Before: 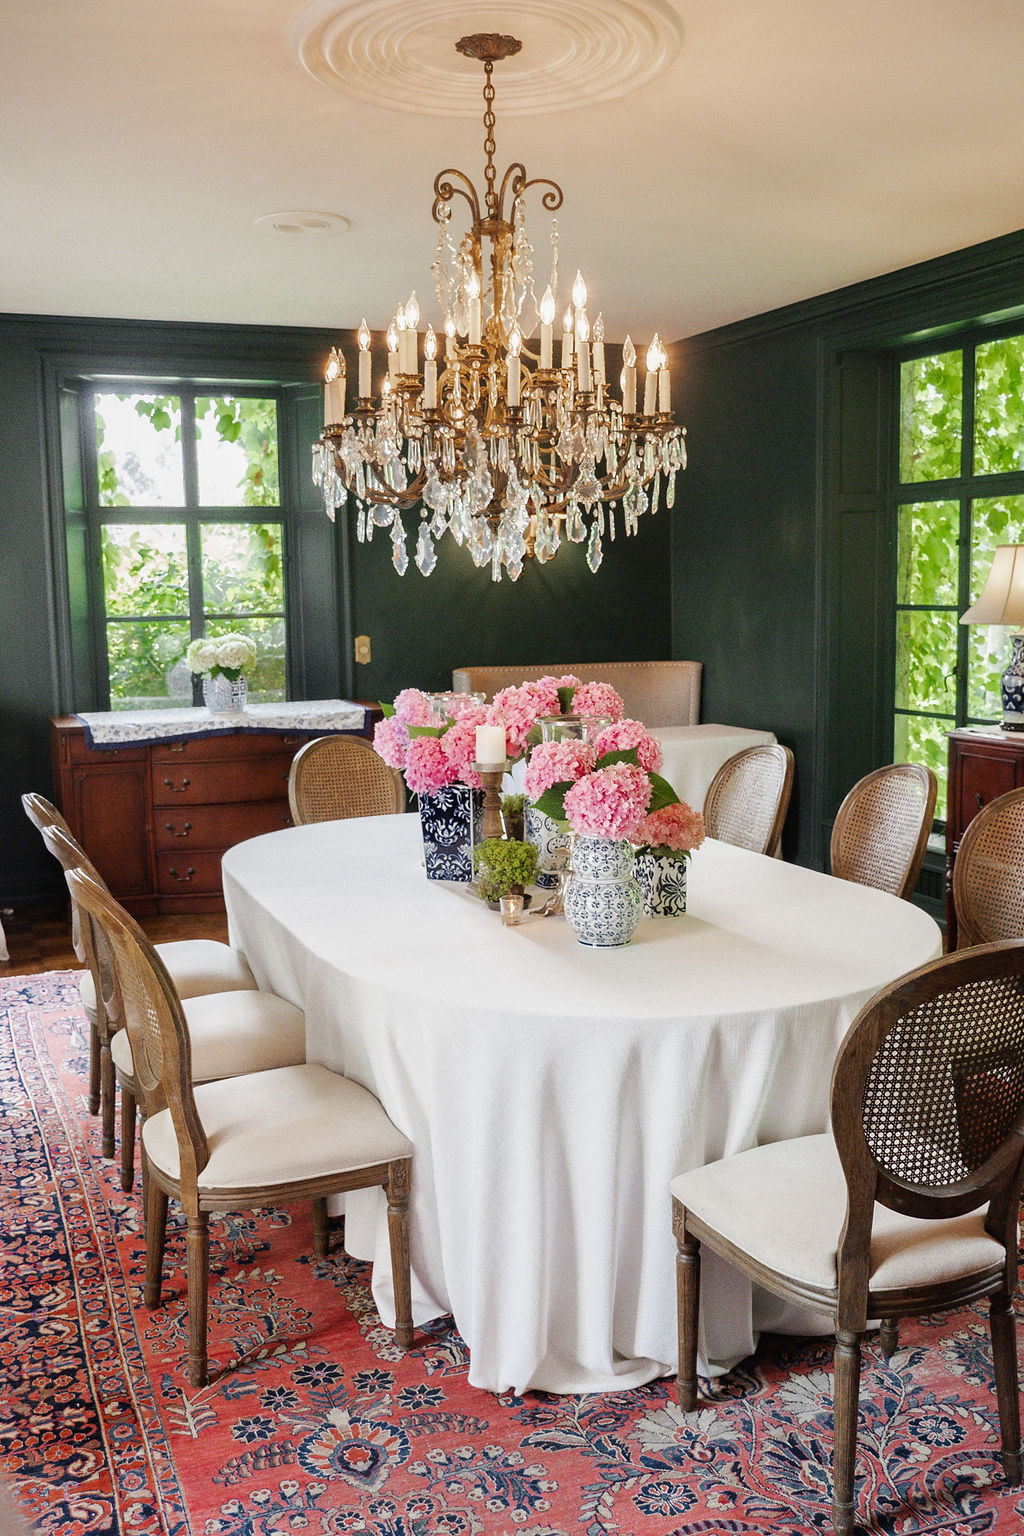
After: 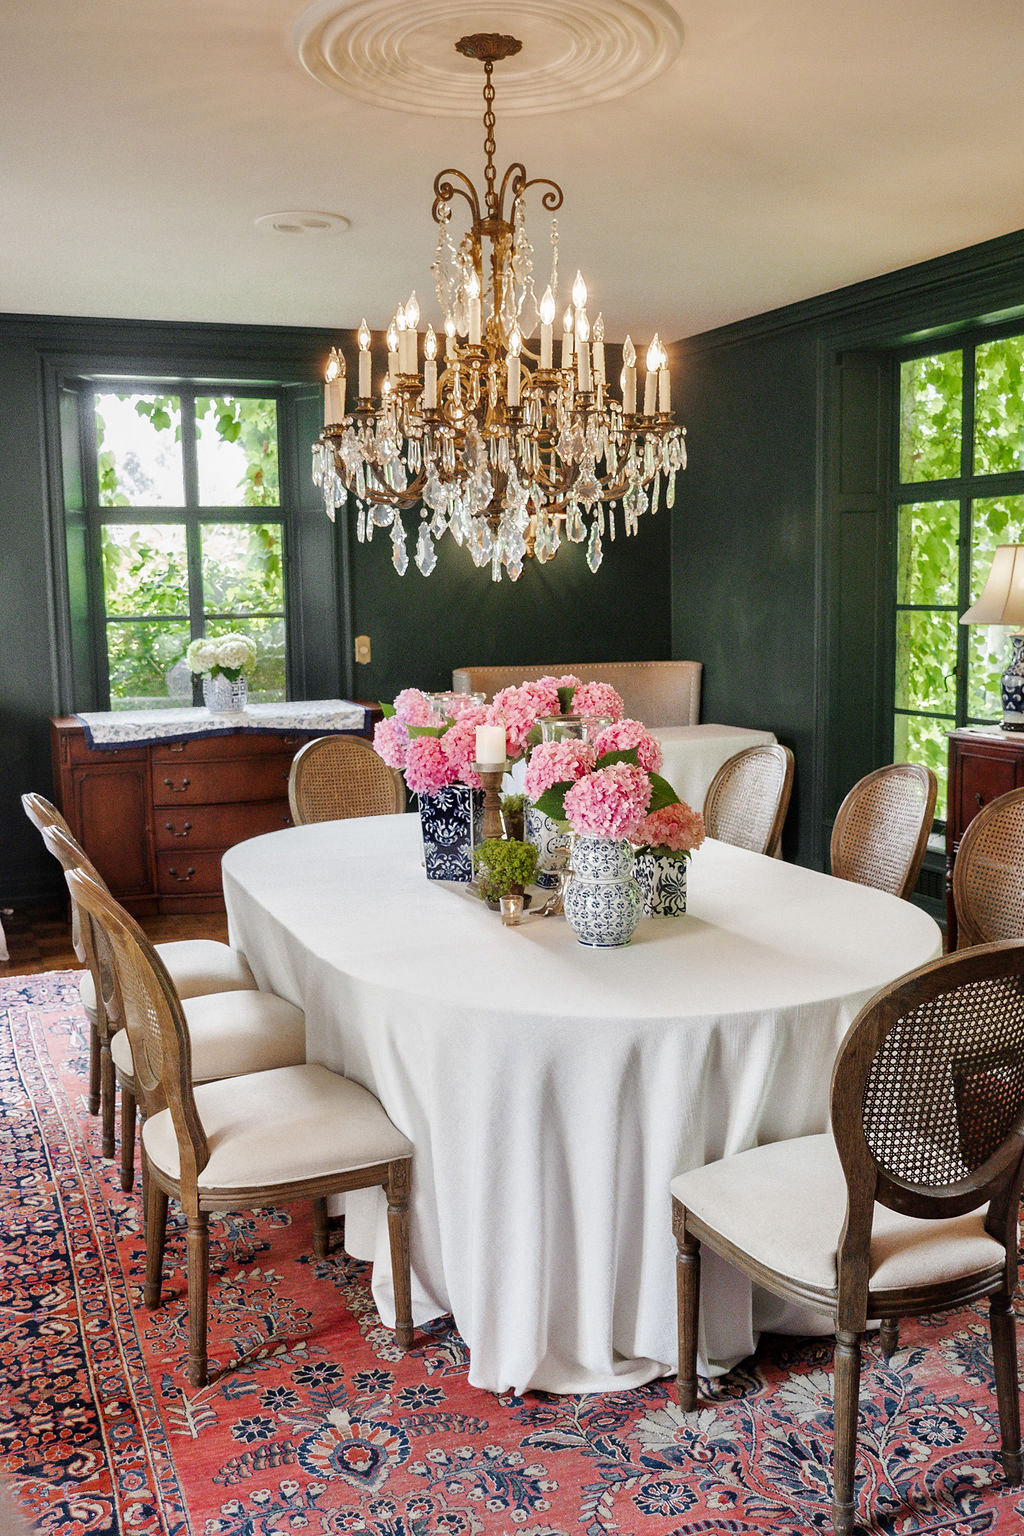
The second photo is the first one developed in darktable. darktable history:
shadows and highlights: shadows 59.06, soften with gaussian
local contrast: mode bilateral grid, contrast 20, coarseness 49, detail 119%, midtone range 0.2
